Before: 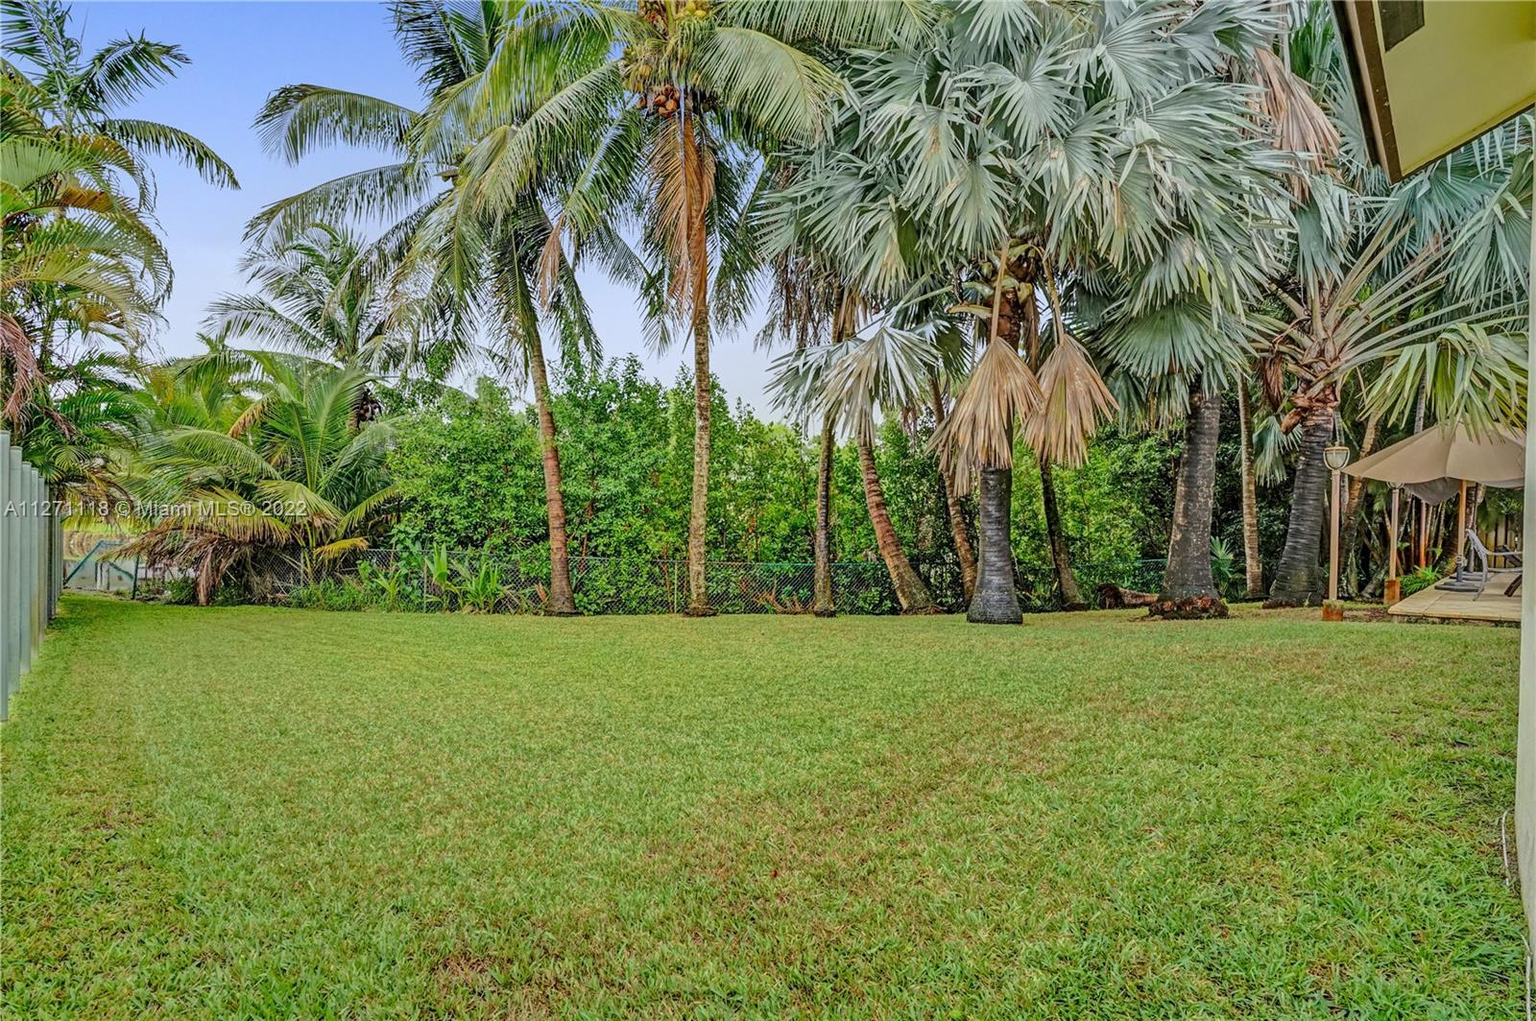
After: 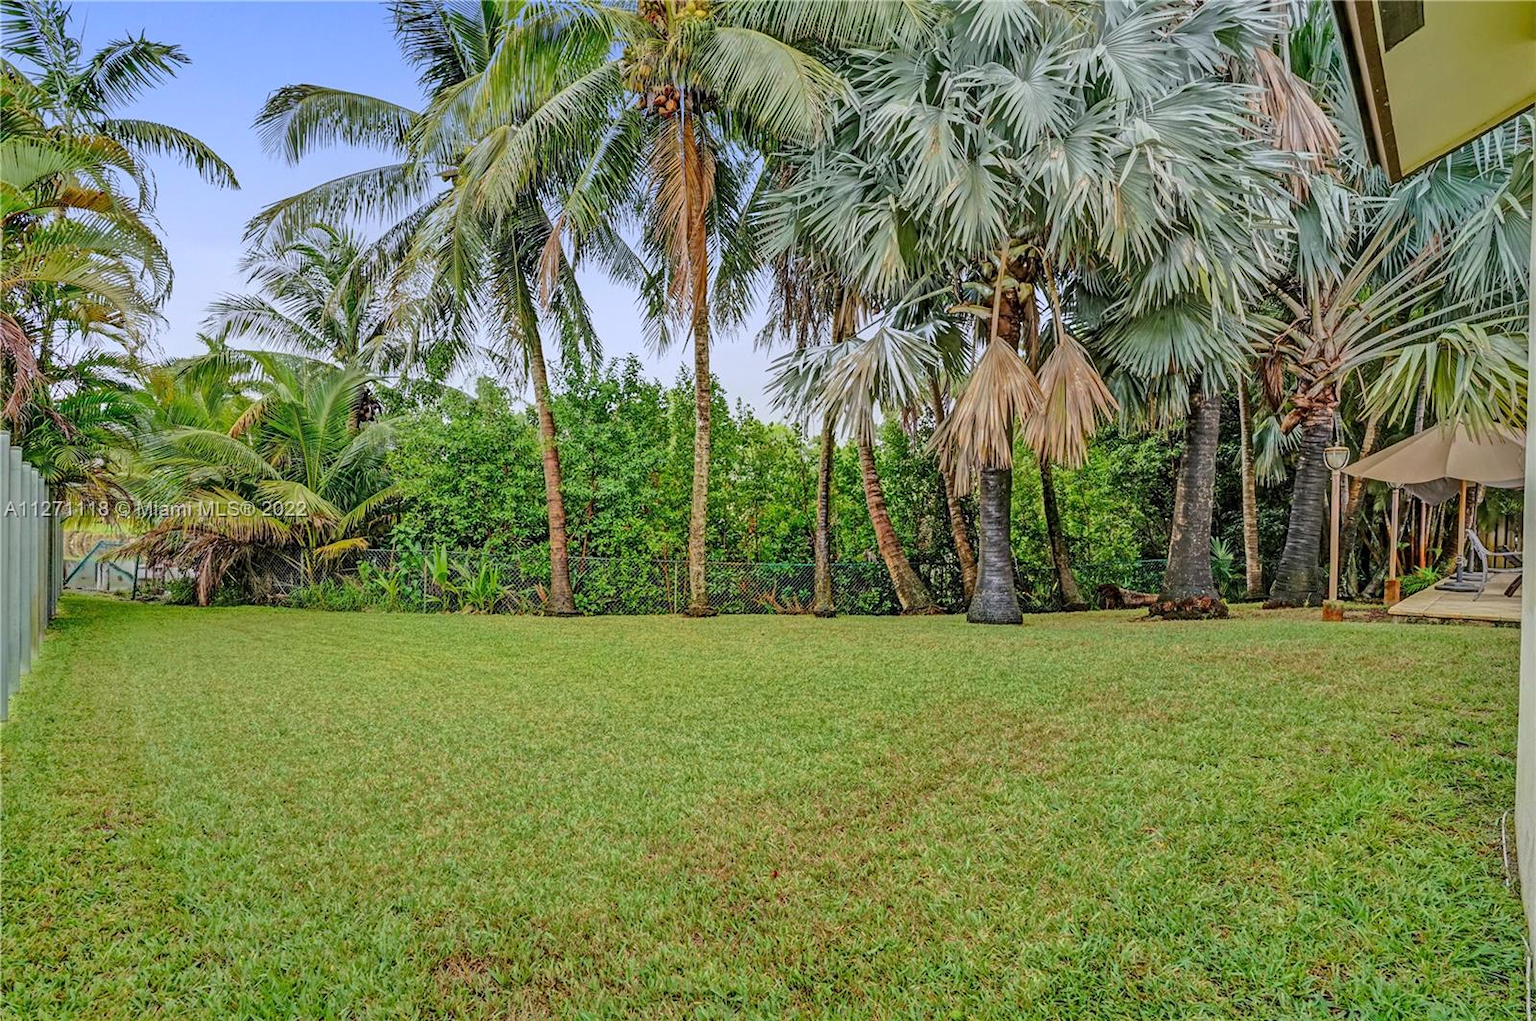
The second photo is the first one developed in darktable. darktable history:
sharpen: radius 2.883, amount 0.868, threshold 47.523
white balance: red 1.009, blue 1.027
